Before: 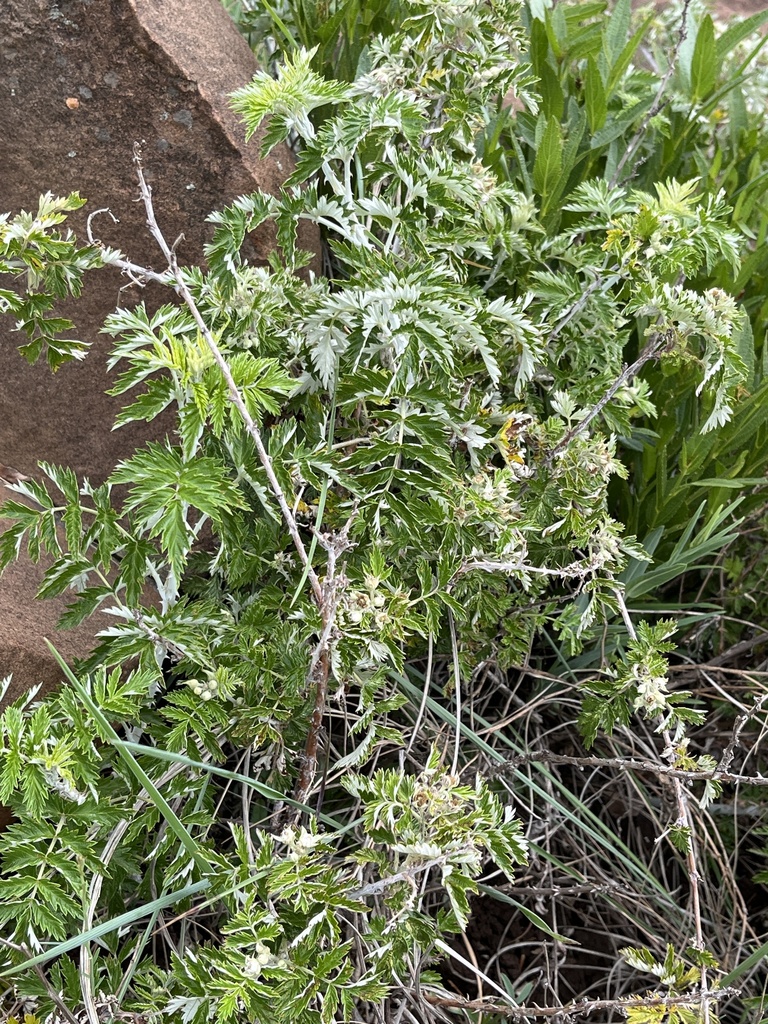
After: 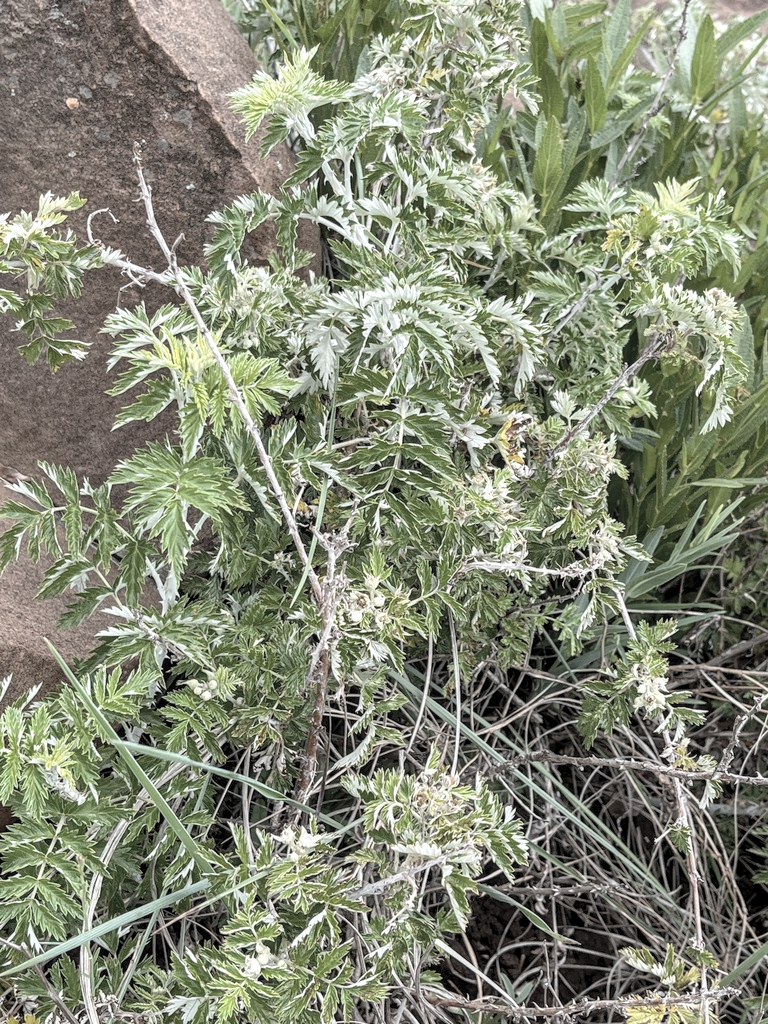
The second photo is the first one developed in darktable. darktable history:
local contrast: detail 130%
exposure: exposure -0.072 EV, compensate highlight preservation false
contrast brightness saturation: brightness 0.18, saturation -0.5
